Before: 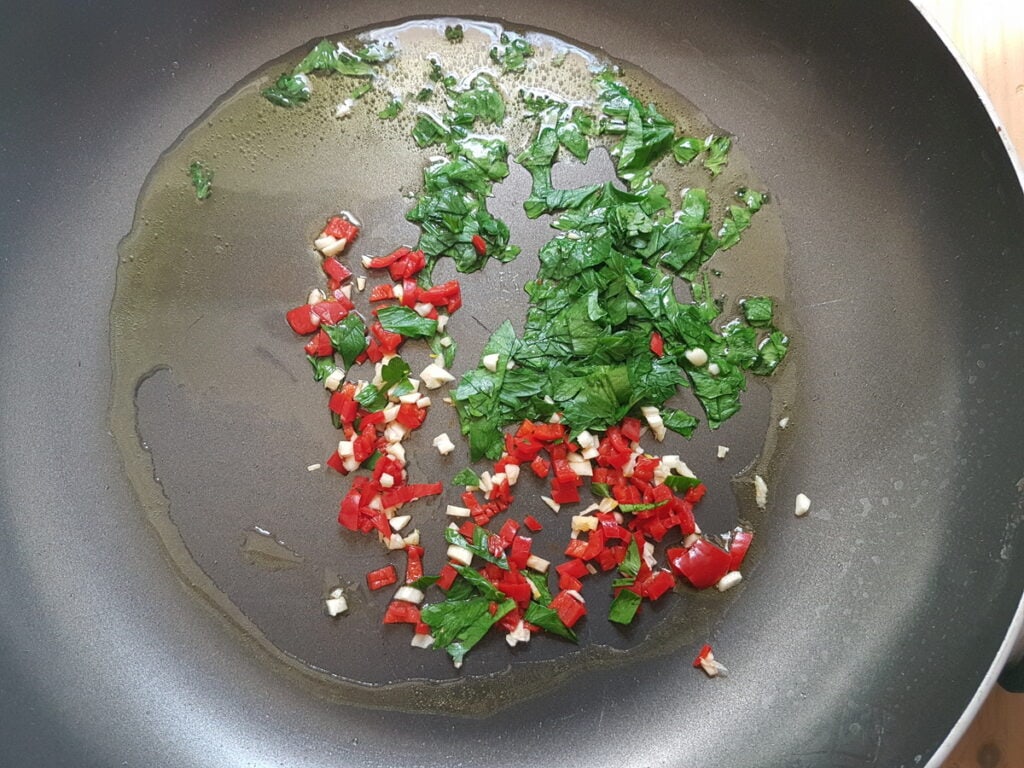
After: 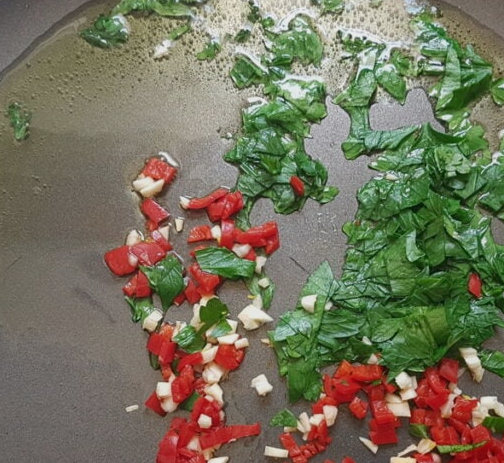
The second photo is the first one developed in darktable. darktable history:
crop: left 17.812%, top 7.807%, right 32.911%, bottom 31.877%
tone equalizer: -8 EV 0.228 EV, -7 EV 0.382 EV, -6 EV 0.437 EV, -5 EV 0.278 EV, -3 EV -0.275 EV, -2 EV -0.423 EV, -1 EV -0.433 EV, +0 EV -0.256 EV
